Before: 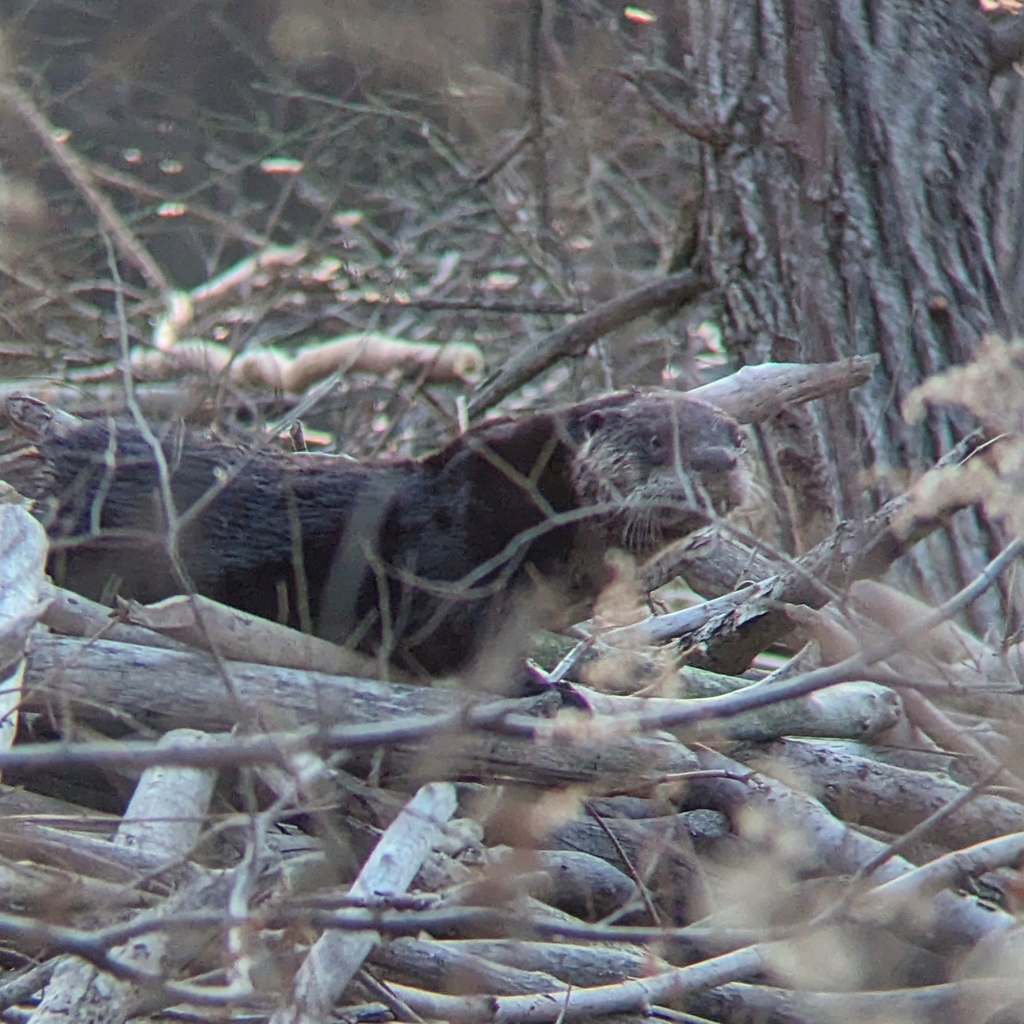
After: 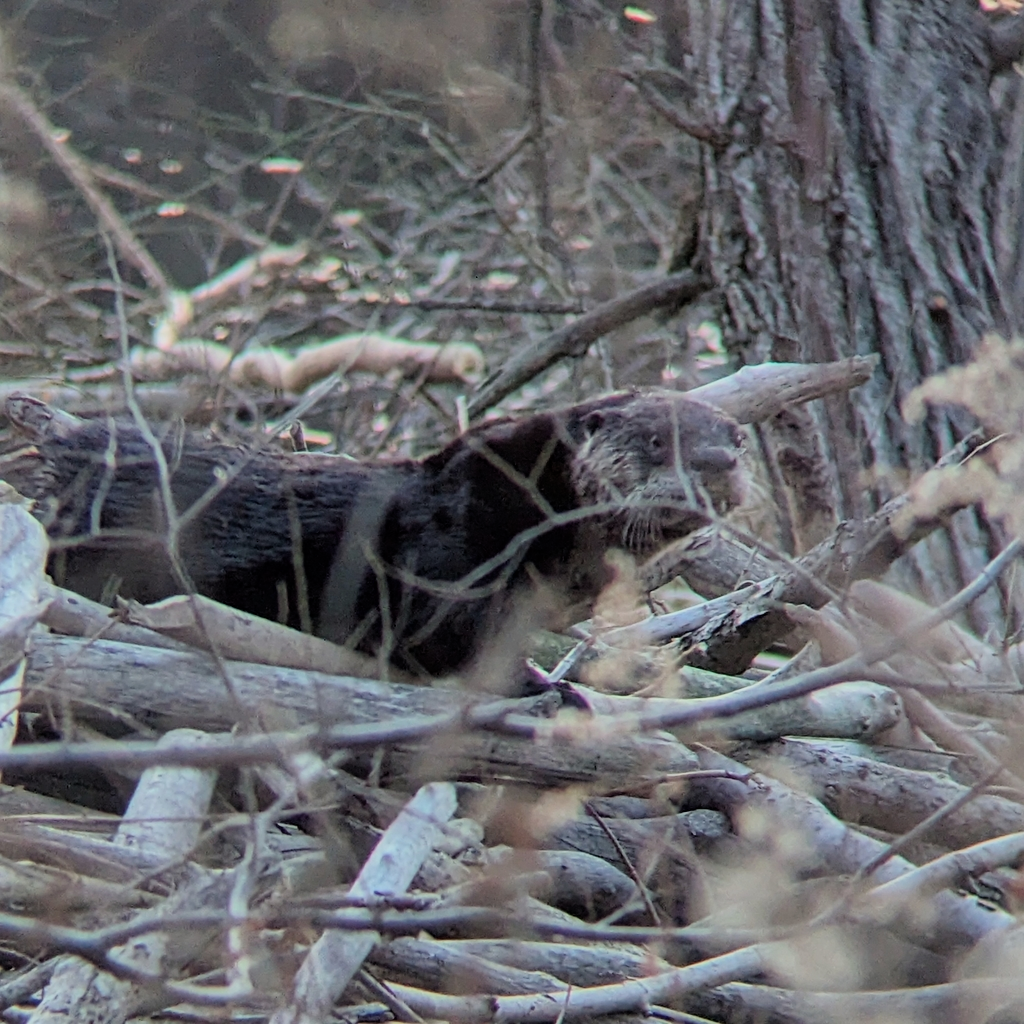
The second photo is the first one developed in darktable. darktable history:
filmic rgb: black relative exposure -7.73 EV, white relative exposure 4.45 EV, target black luminance 0%, hardness 3.76, latitude 50.55%, contrast 1.071, highlights saturation mix 8.73%, shadows ↔ highlights balance -0.238%, color science v6 (2022), iterations of high-quality reconstruction 0
